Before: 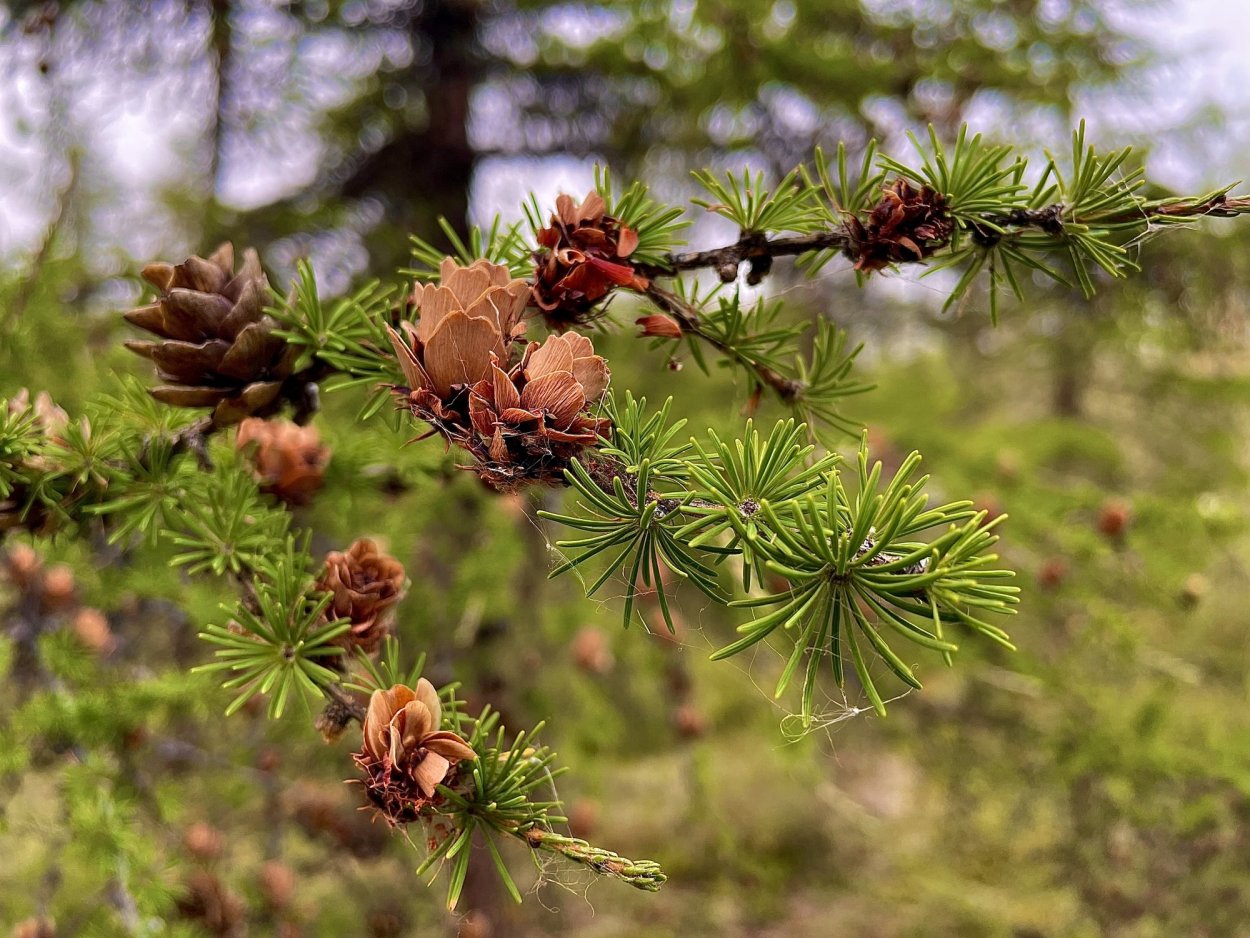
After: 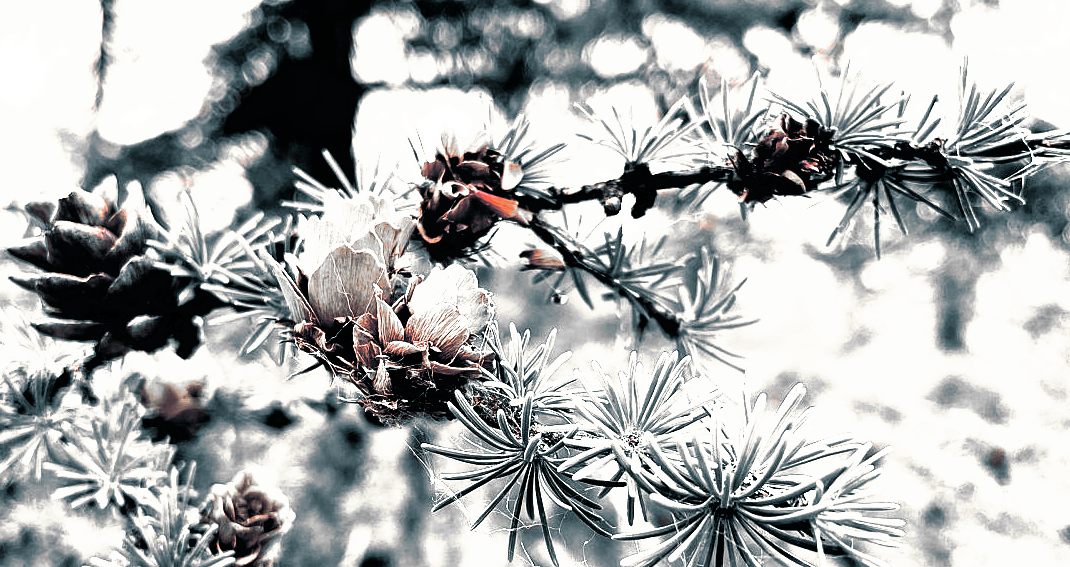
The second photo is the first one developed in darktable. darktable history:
split-toning: shadows › hue 205.2°, shadows › saturation 0.43, highlights › hue 54°, highlights › saturation 0.54
crop and rotate: left 9.345%, top 7.22%, right 4.982%, bottom 32.331%
color balance rgb: perceptual saturation grading › global saturation 25%, global vibrance 20%
tone equalizer: -8 EV -0.417 EV, -7 EV -0.389 EV, -6 EV -0.333 EV, -5 EV -0.222 EV, -3 EV 0.222 EV, -2 EV 0.333 EV, -1 EV 0.389 EV, +0 EV 0.417 EV, edges refinement/feathering 500, mask exposure compensation -1.57 EV, preserve details no
tone curve: curves: ch0 [(0, 0) (0.003, 0.01) (0.011, 0.011) (0.025, 0.008) (0.044, 0.007) (0.069, 0.006) (0.1, 0.005) (0.136, 0.015) (0.177, 0.094) (0.224, 0.241) (0.277, 0.369) (0.335, 0.5) (0.399, 0.648) (0.468, 0.811) (0.543, 0.975) (0.623, 0.989) (0.709, 0.989) (0.801, 0.99) (0.898, 0.99) (1, 1)], preserve colors none
color zones: curves: ch1 [(0, 0.006) (0.094, 0.285) (0.171, 0.001) (0.429, 0.001) (0.571, 0.003) (0.714, 0.004) (0.857, 0.004) (1, 0.006)]
